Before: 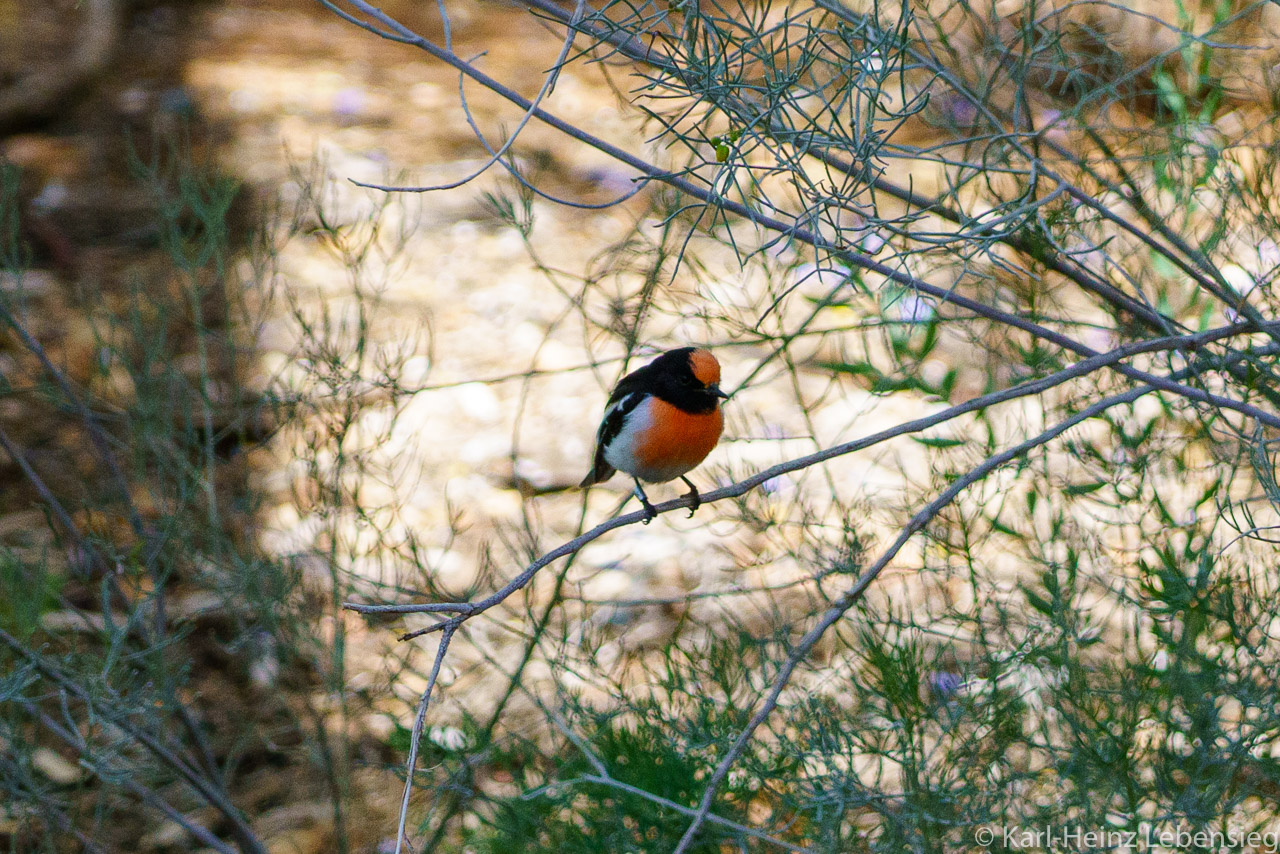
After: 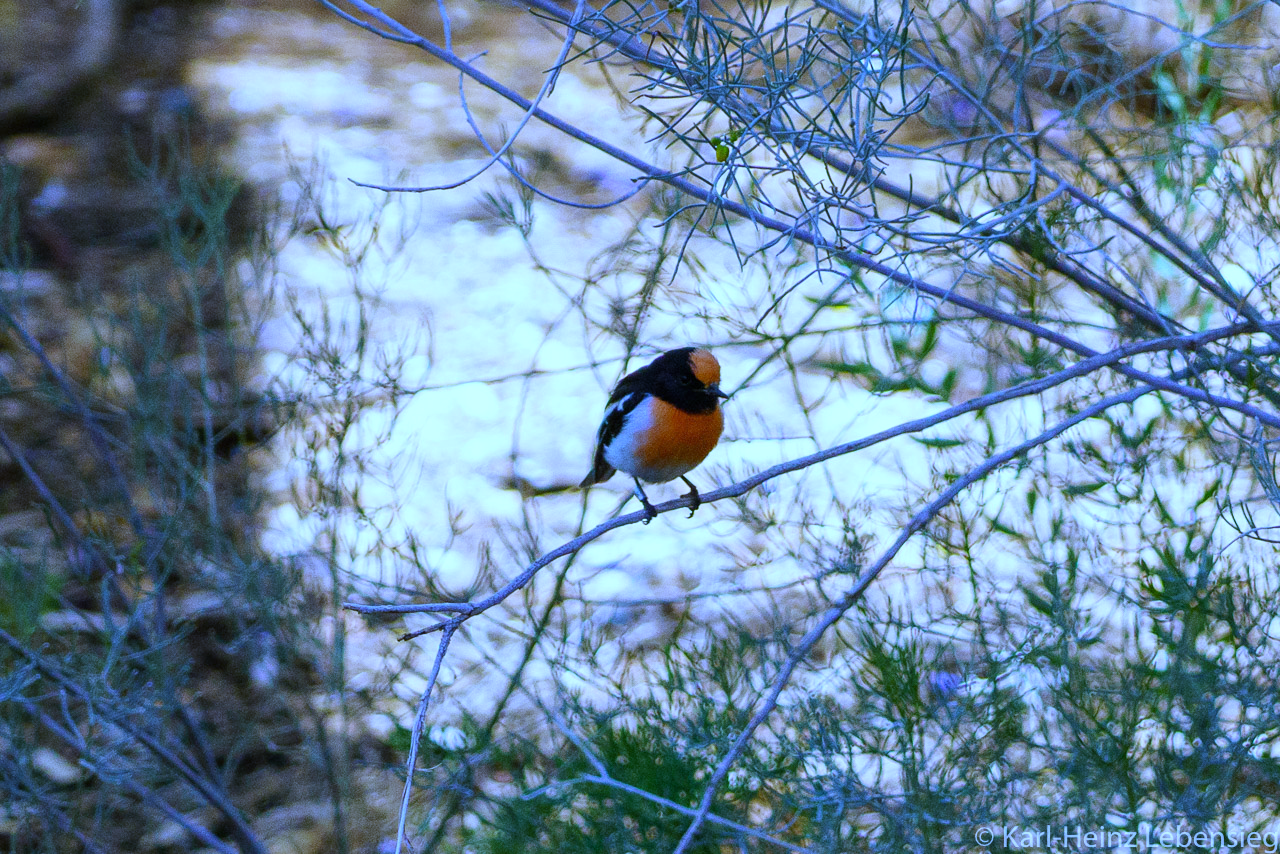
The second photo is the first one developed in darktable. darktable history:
white balance: red 0.766, blue 1.537
exposure: exposure 0.127 EV, compensate highlight preservation false
